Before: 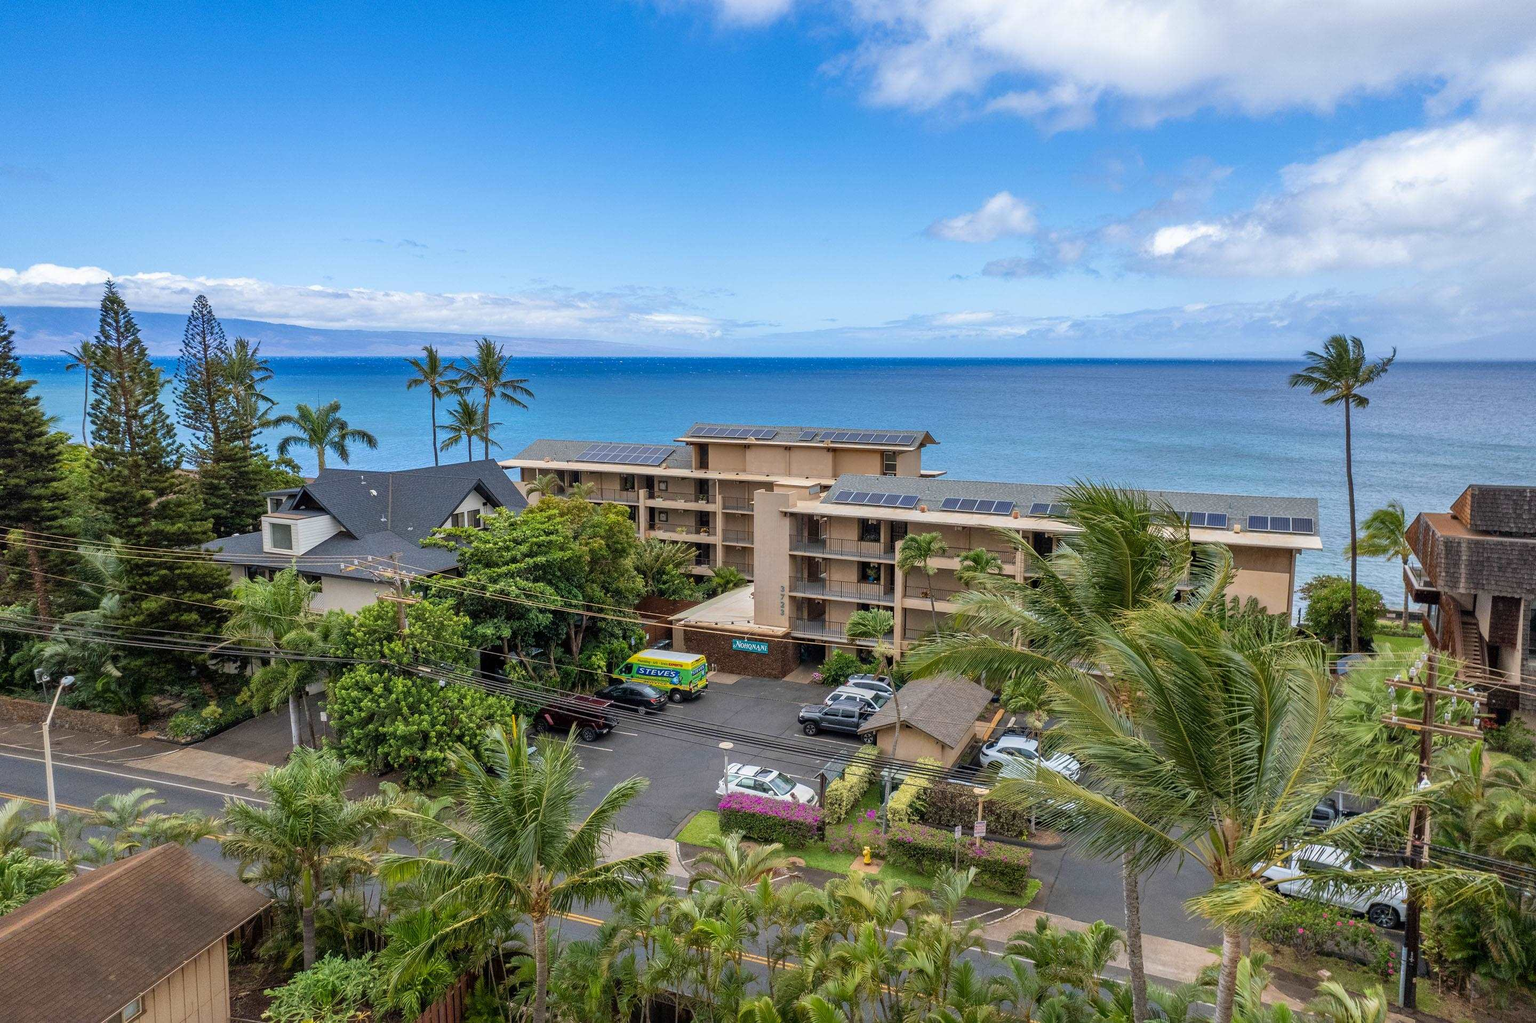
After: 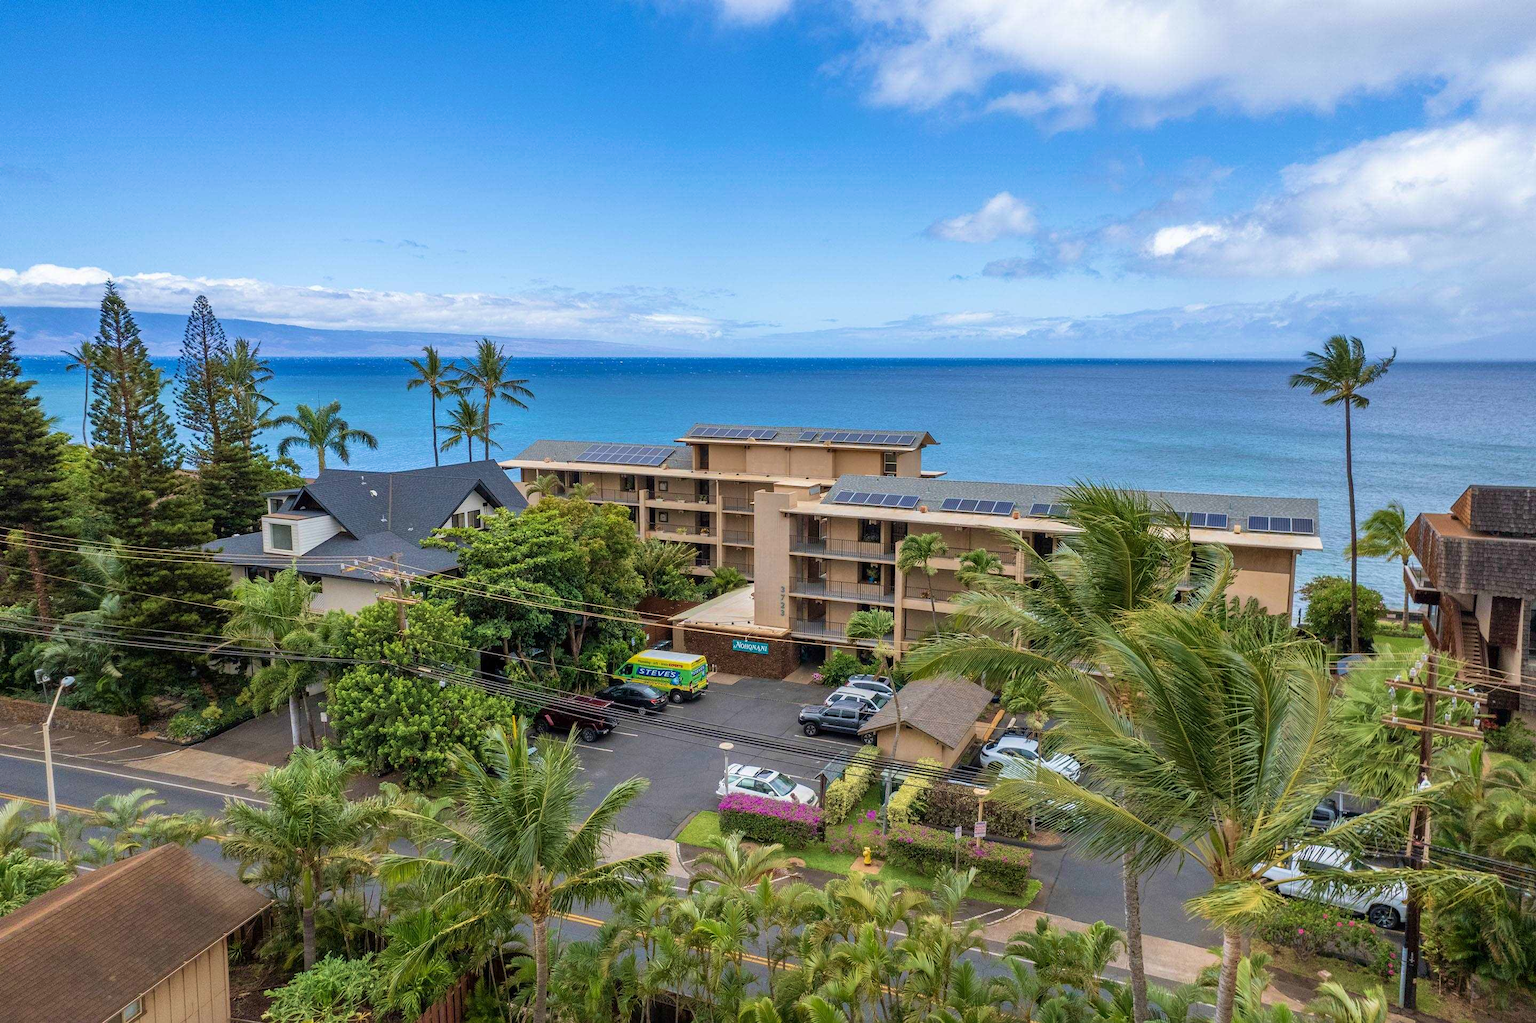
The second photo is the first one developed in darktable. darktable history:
velvia: on, module defaults
exposure: compensate highlight preservation false
